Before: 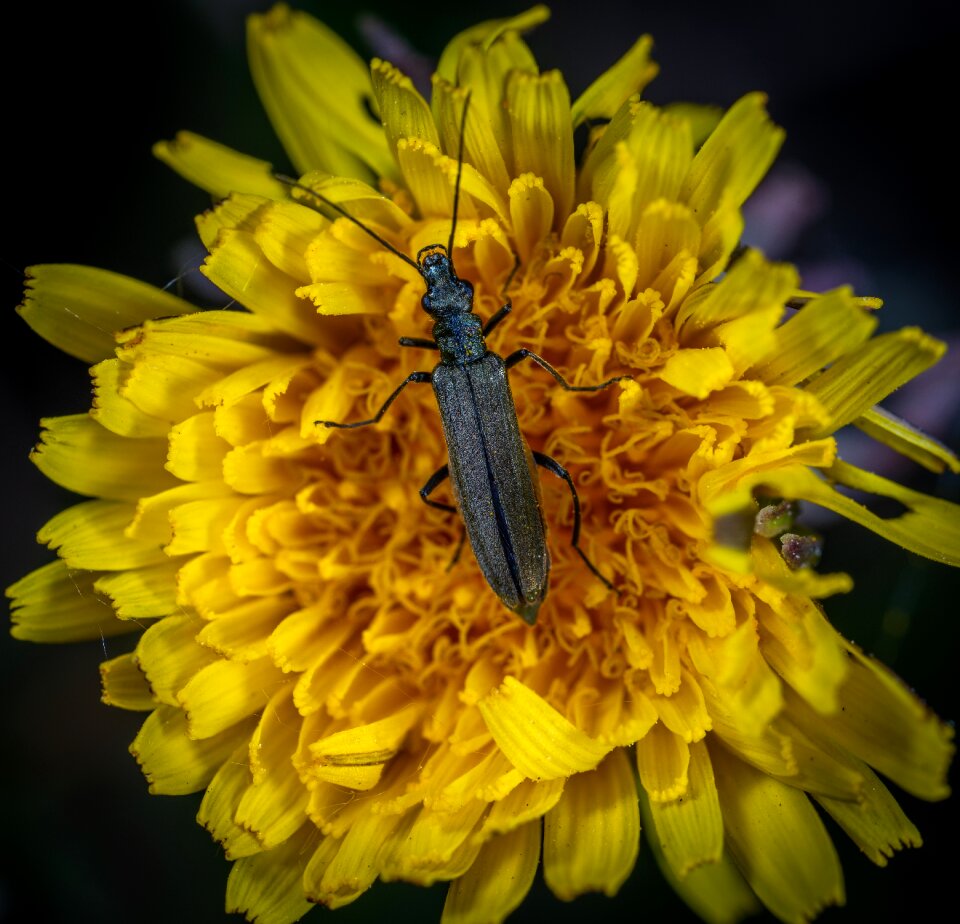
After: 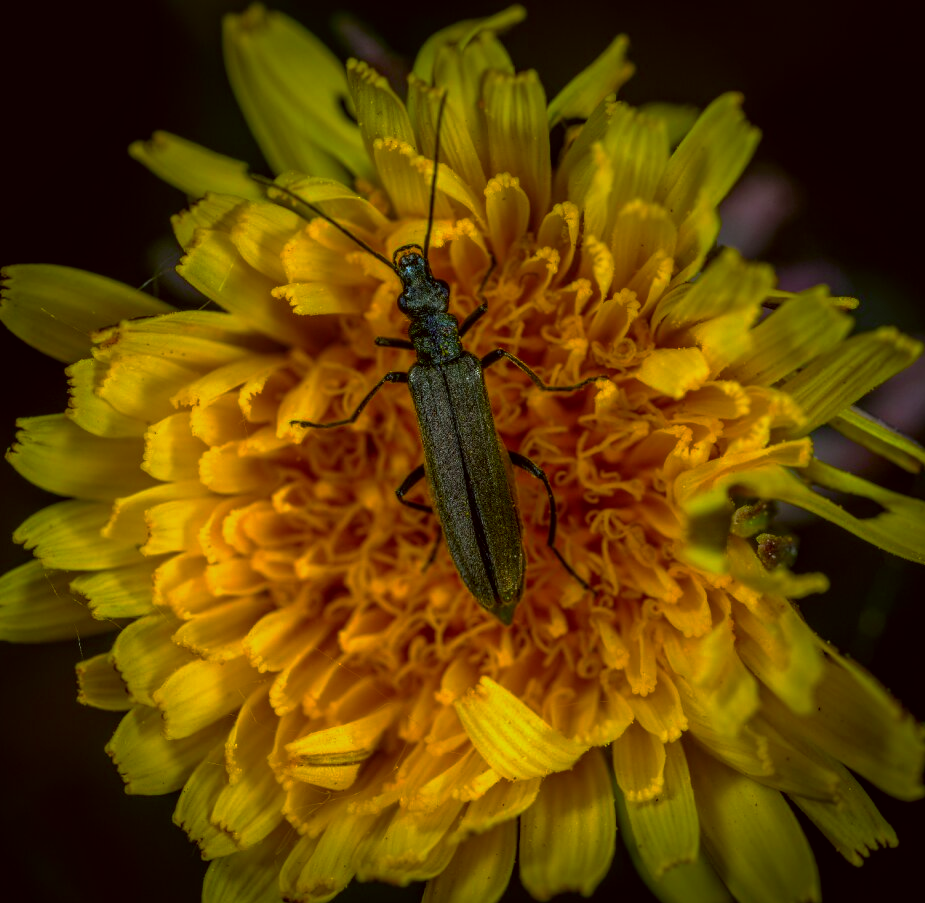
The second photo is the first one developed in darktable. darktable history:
vibrance: vibrance 78%
base curve: curves: ch0 [(0, 0) (0.595, 0.418) (1, 1)], preserve colors none
color balance rgb: perceptual saturation grading › global saturation 20%, global vibrance 20%
exposure: exposure 0.02 EV, compensate highlight preservation false
color correction: highlights a* -1.43, highlights b* 10.12, shadows a* 0.395, shadows b* 19.35
local contrast: highlights 100%, shadows 100%, detail 120%, midtone range 0.2
crop and rotate: left 2.536%, right 1.107%, bottom 2.246%
white balance: red 0.986, blue 1.01
